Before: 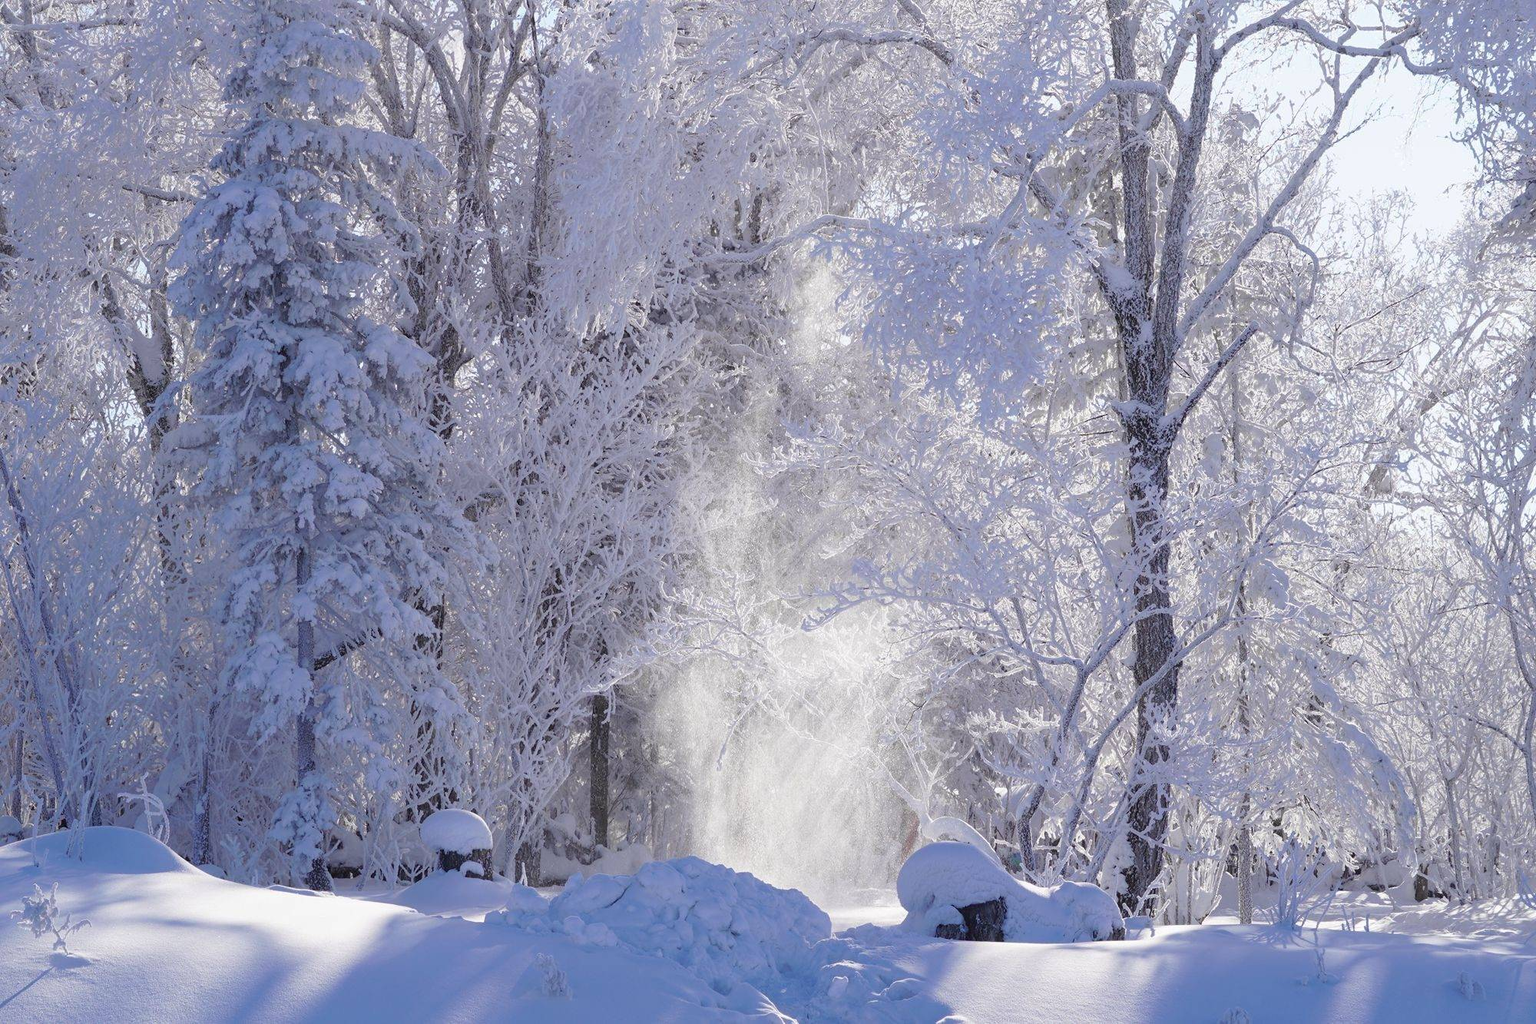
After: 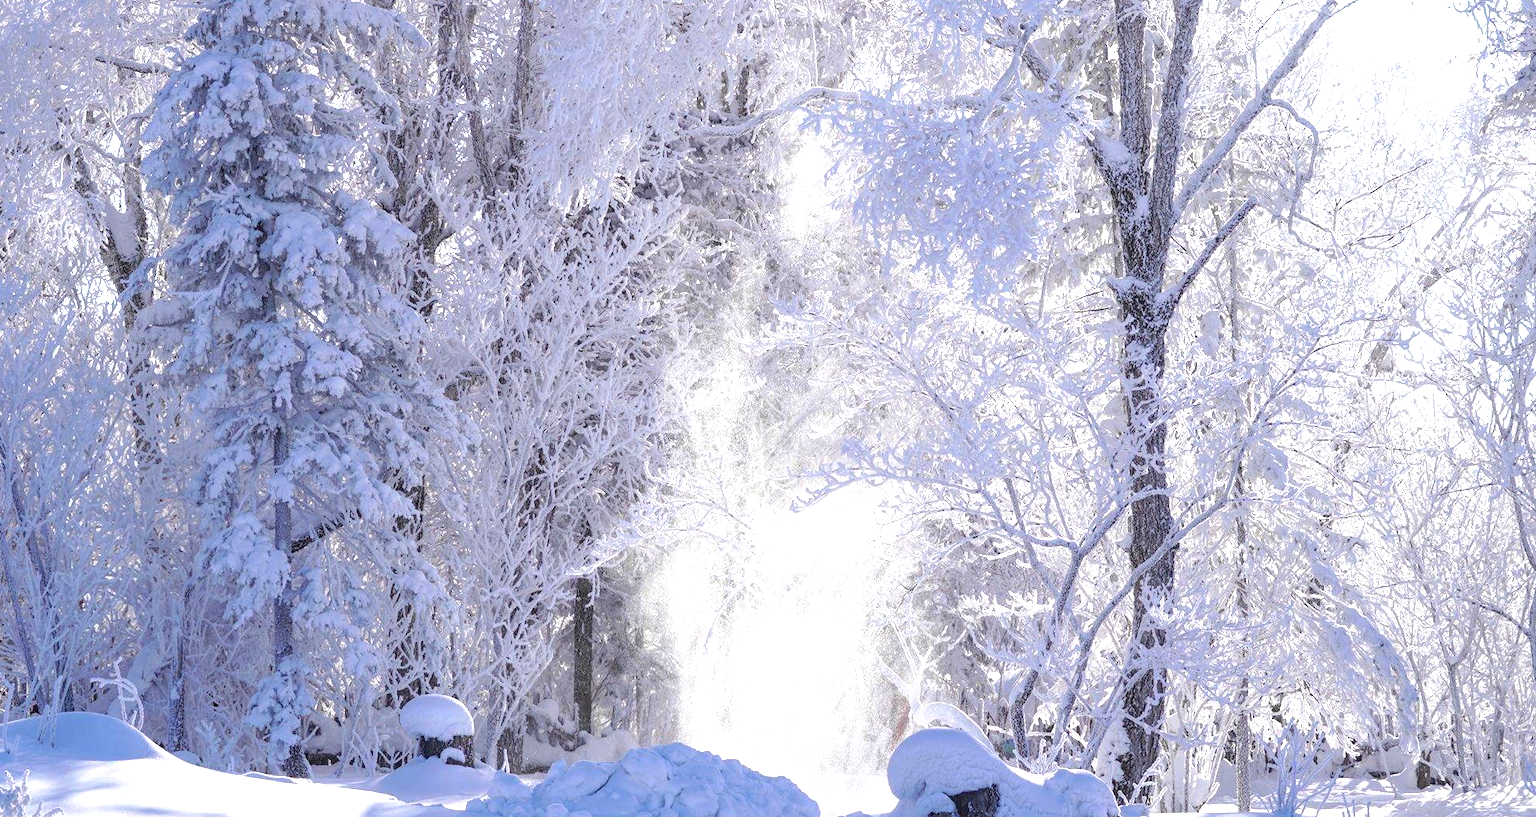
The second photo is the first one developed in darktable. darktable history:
crop and rotate: left 1.903%, top 12.708%, right 0.27%, bottom 9.14%
exposure: exposure 0.747 EV, compensate exposure bias true, compensate highlight preservation false
local contrast: on, module defaults
